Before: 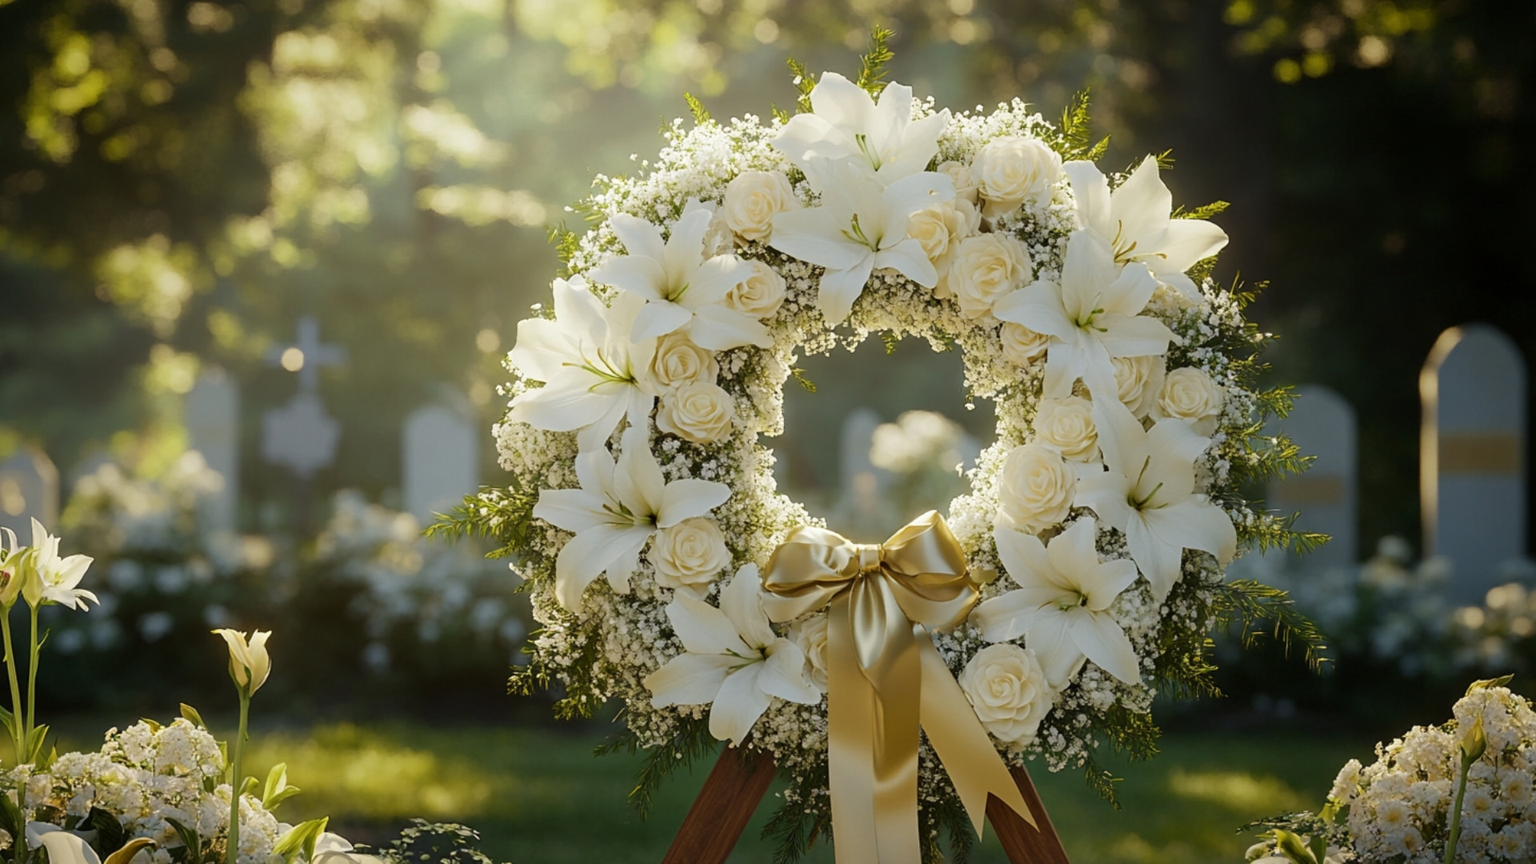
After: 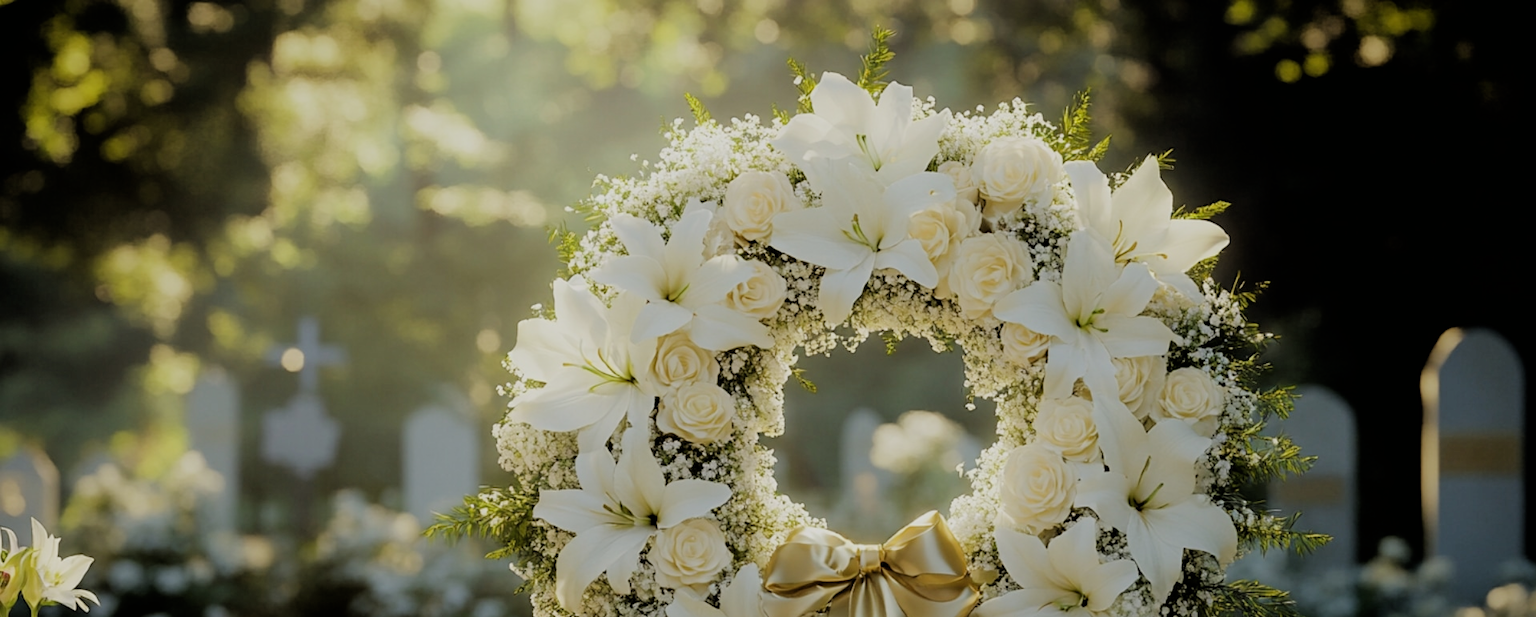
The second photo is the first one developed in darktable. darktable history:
filmic rgb: black relative exposure -4.84 EV, white relative exposure 4.05 EV, hardness 2.79
crop: right 0.001%, bottom 28.585%
